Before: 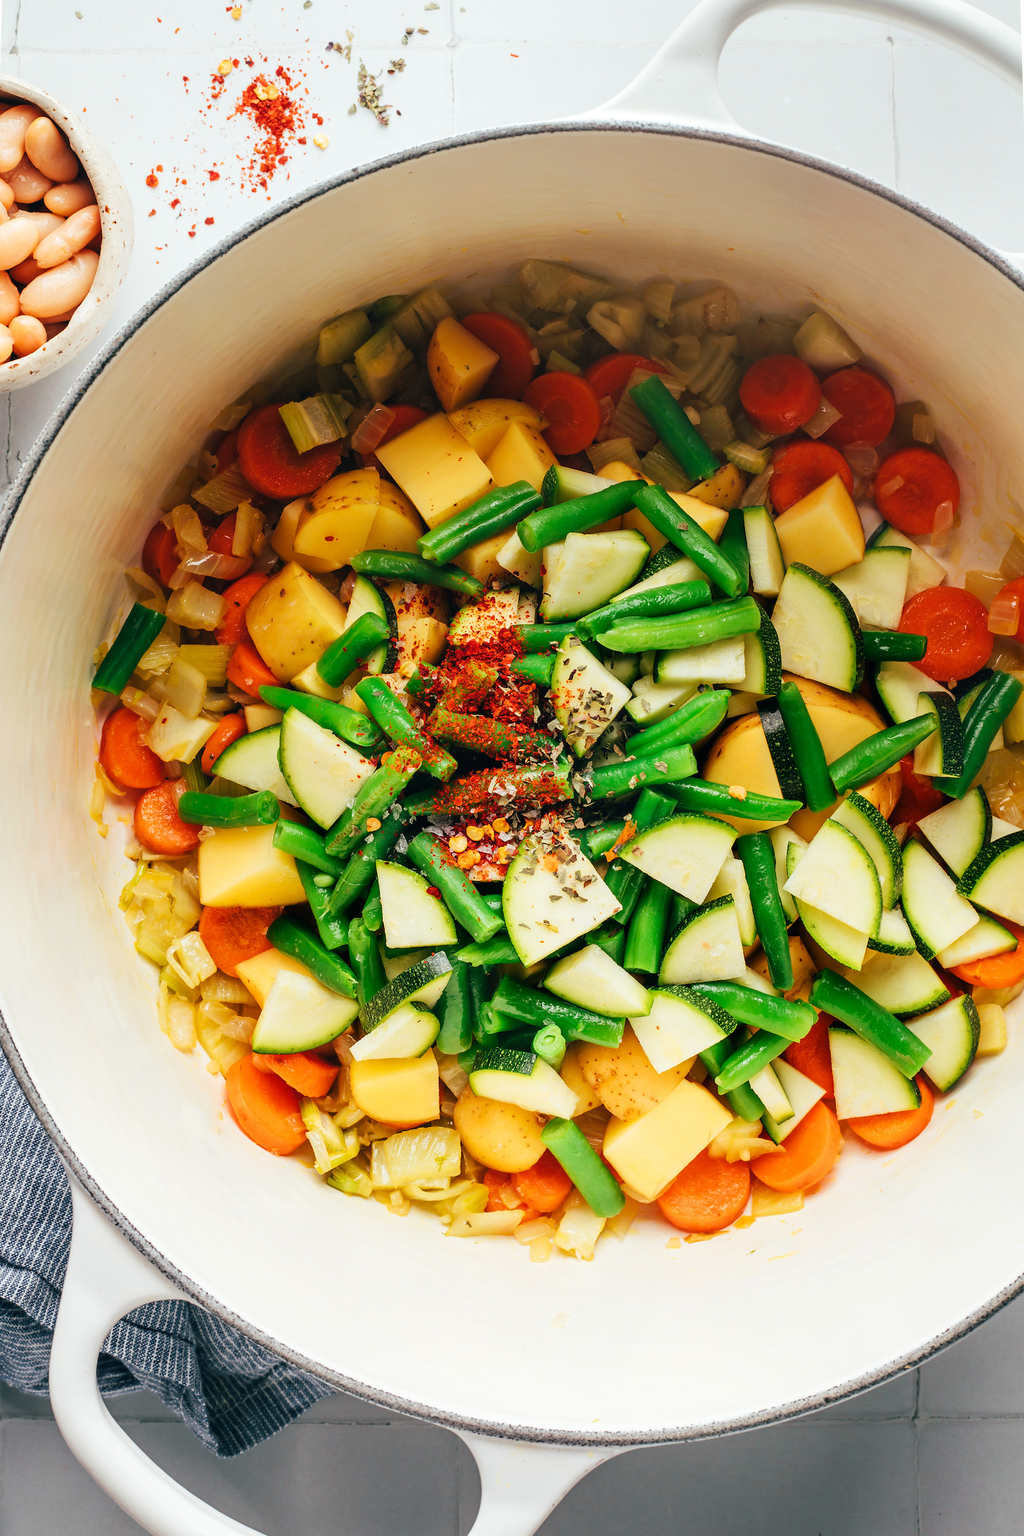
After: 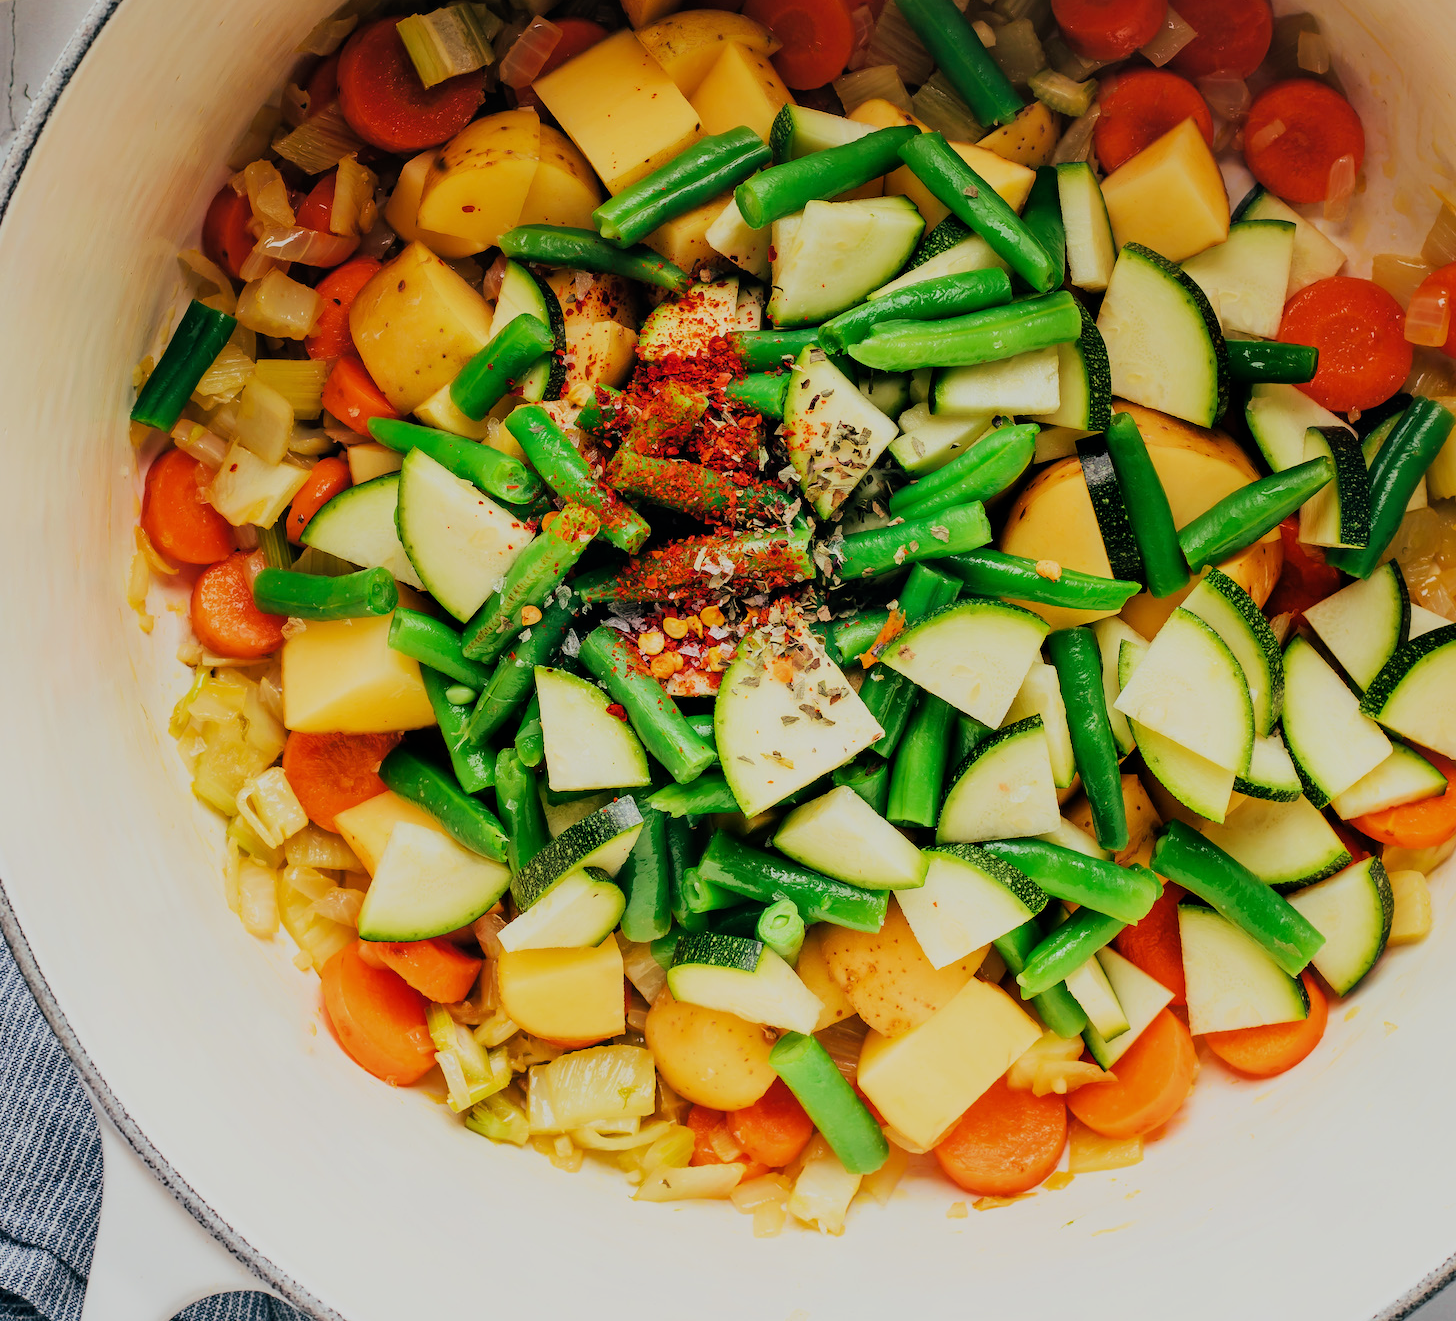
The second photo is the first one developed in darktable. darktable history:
crop and rotate: top 25.509%, bottom 13.963%
filmic rgb: black relative exposure -8.41 EV, white relative exposure 4.69 EV, threshold 5.96 EV, hardness 3.84, color science v6 (2022), enable highlight reconstruction true
